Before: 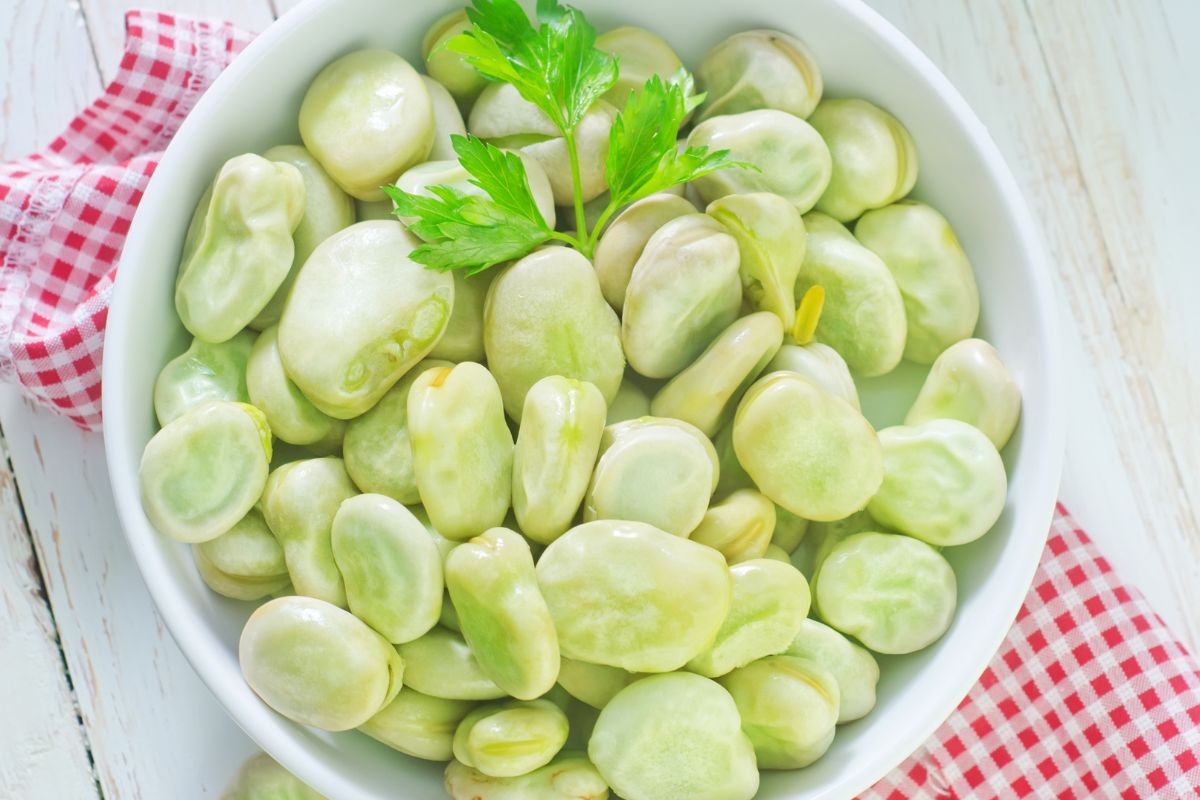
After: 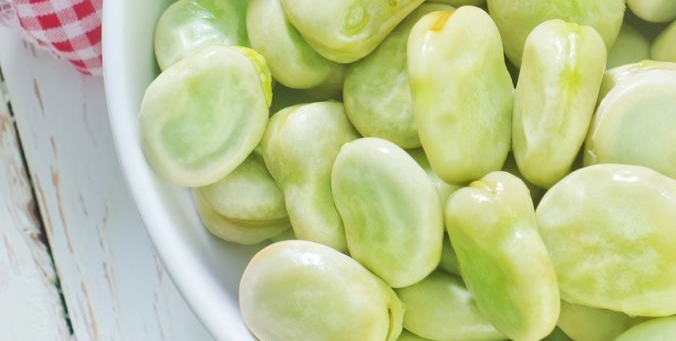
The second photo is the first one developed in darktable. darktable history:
crop: top 44.549%, right 43.606%, bottom 12.739%
tone equalizer: edges refinement/feathering 500, mask exposure compensation -1.57 EV, preserve details no
